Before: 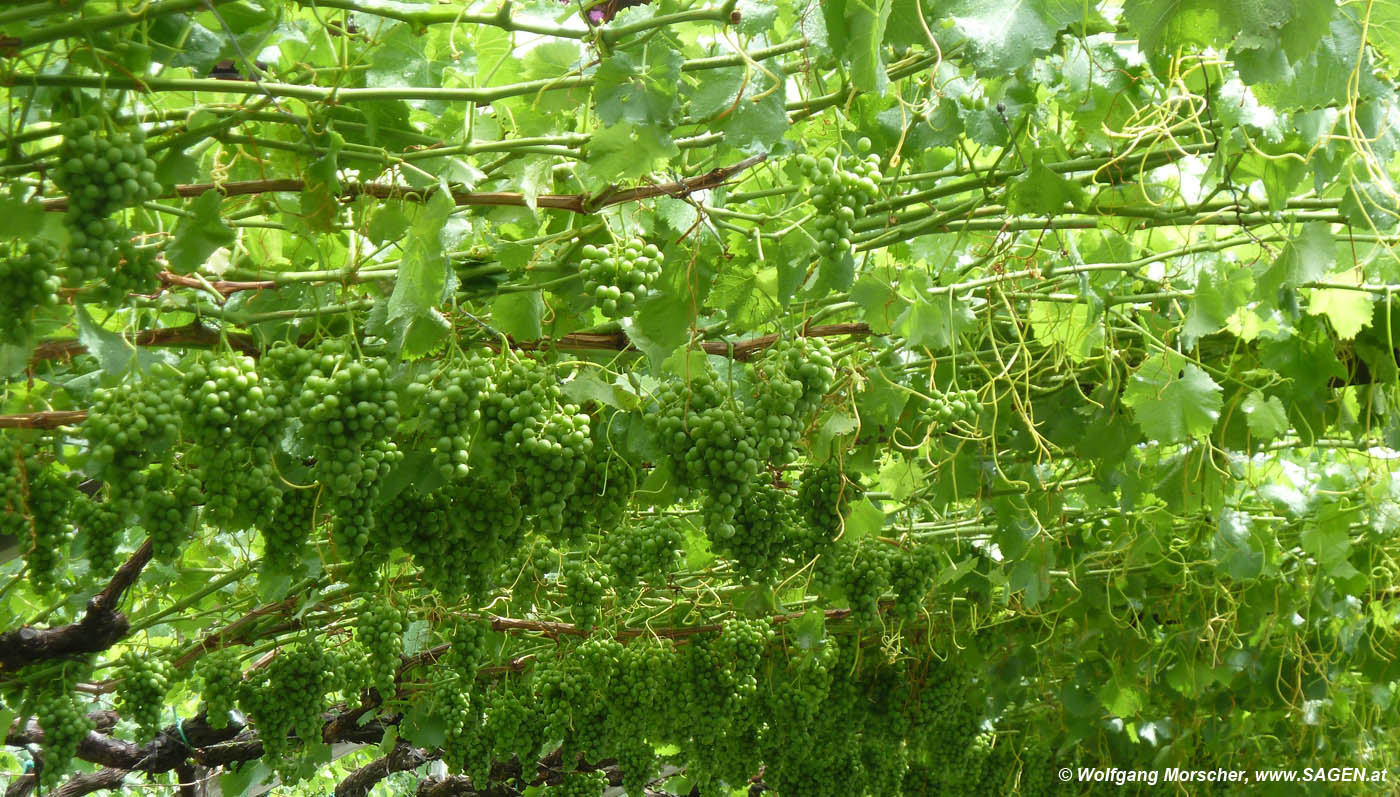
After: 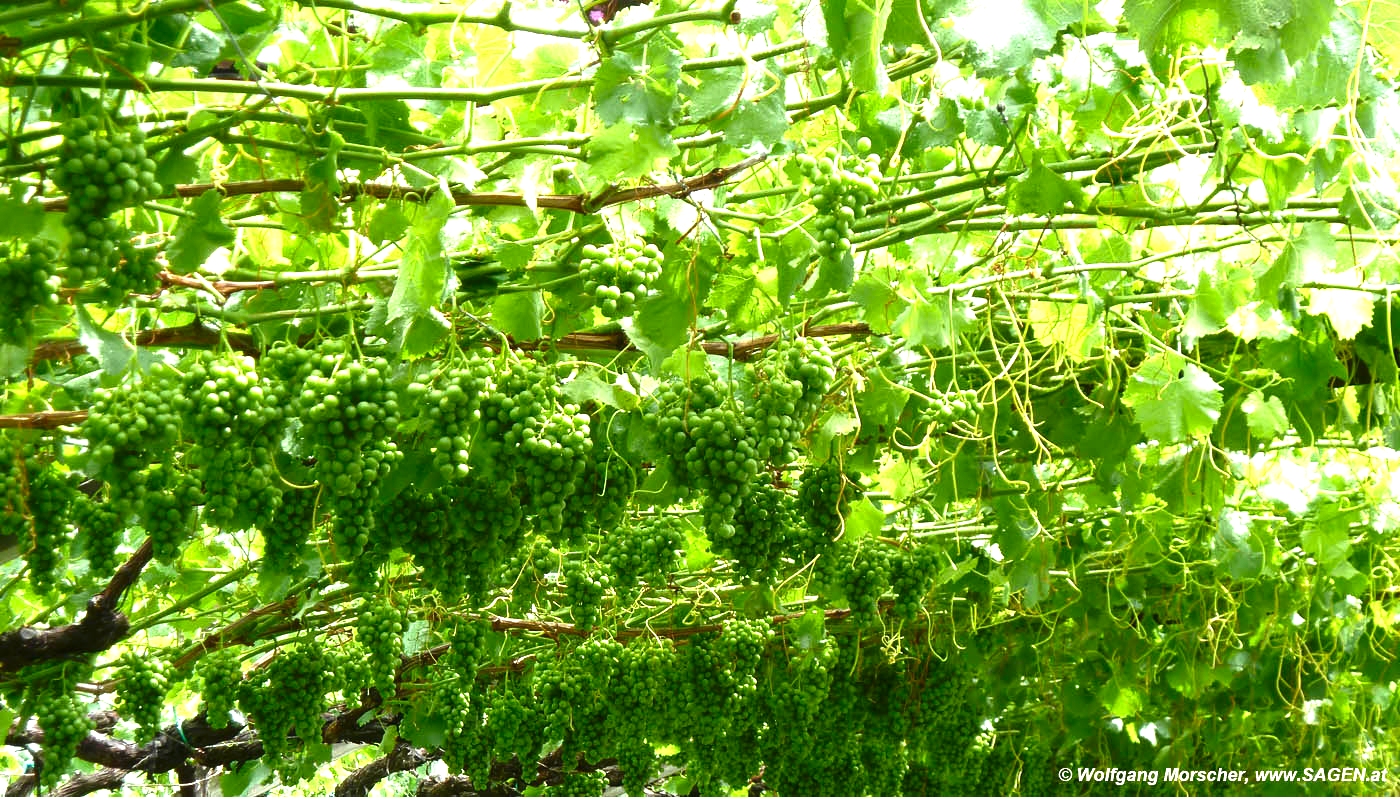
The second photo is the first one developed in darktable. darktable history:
exposure: black level correction 0, exposure 1.103 EV, compensate highlight preservation false
contrast brightness saturation: brightness -0.201, saturation 0.076
